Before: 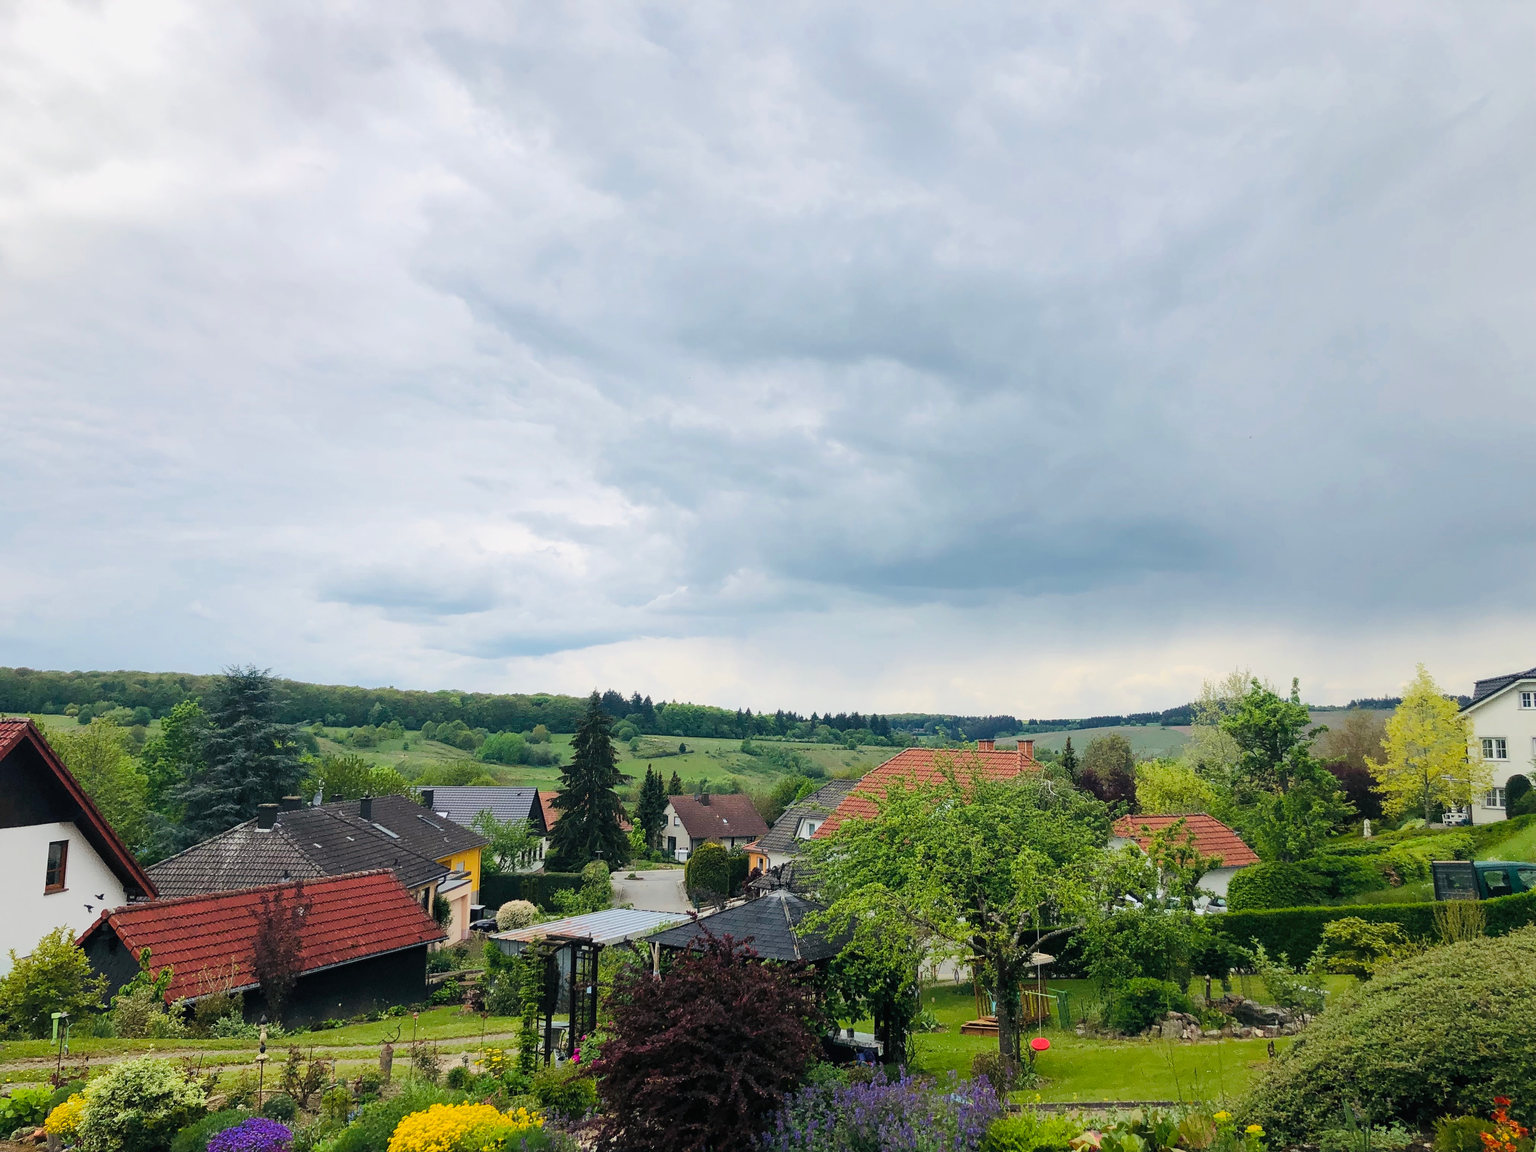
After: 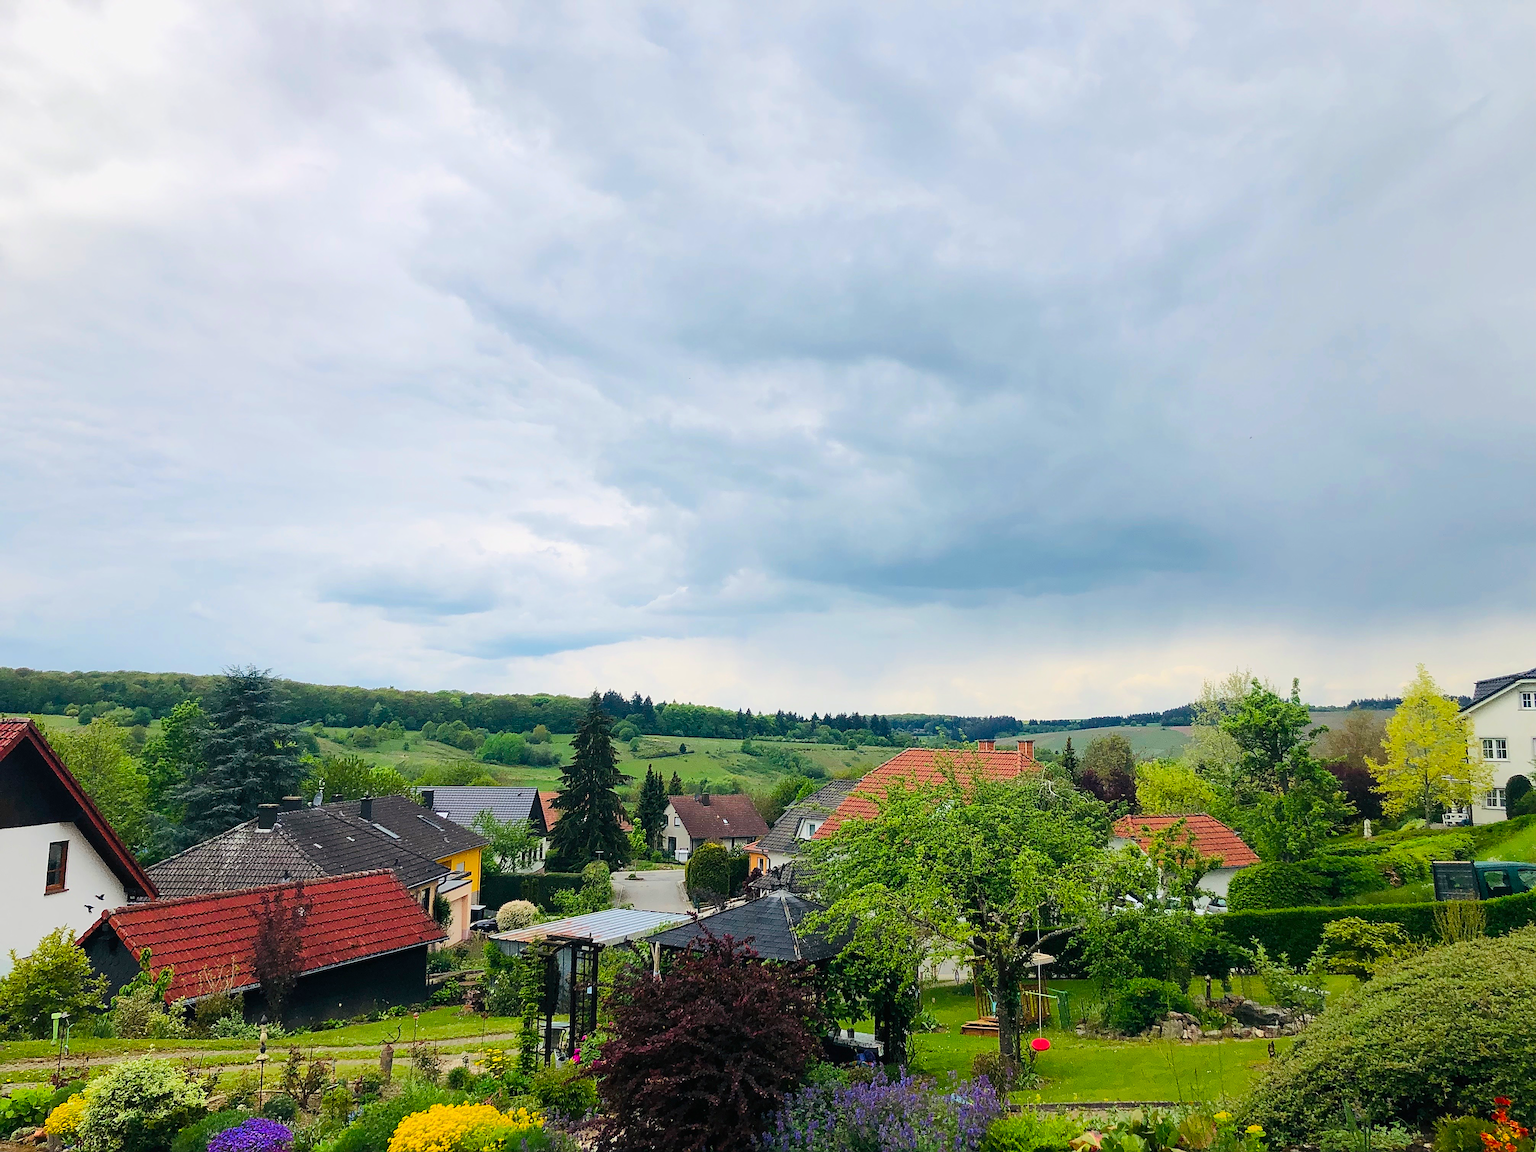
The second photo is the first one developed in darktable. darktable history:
contrast brightness saturation: contrast 0.088, saturation 0.272
sharpen: amount 0.489
